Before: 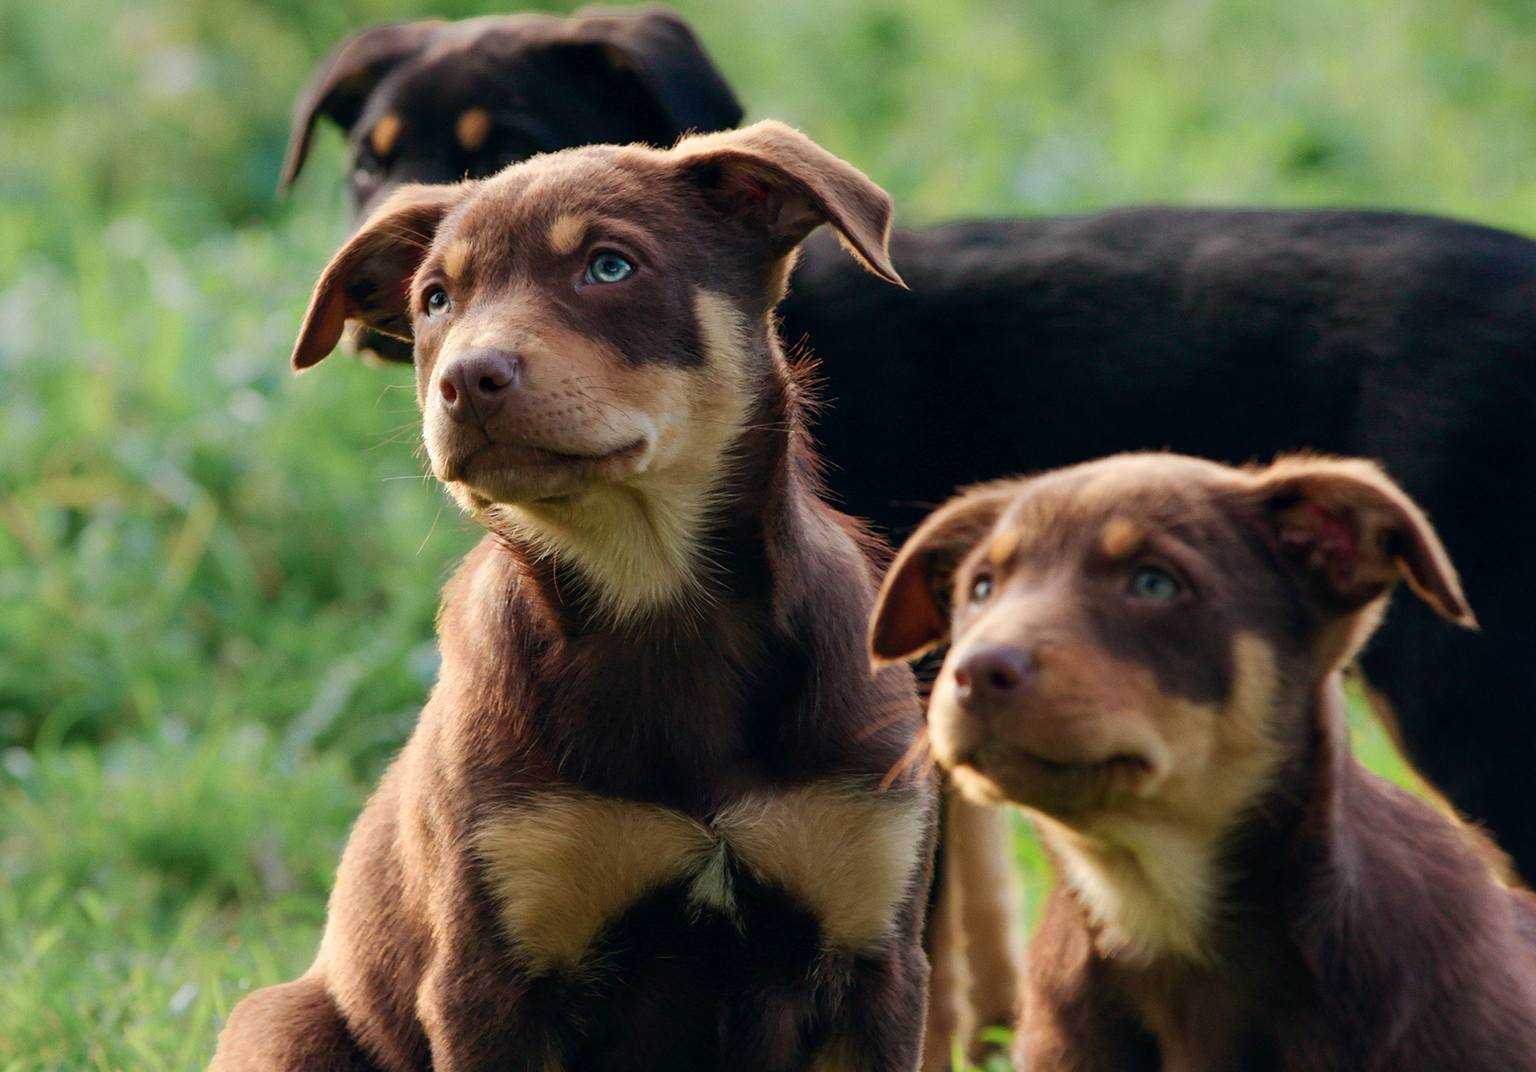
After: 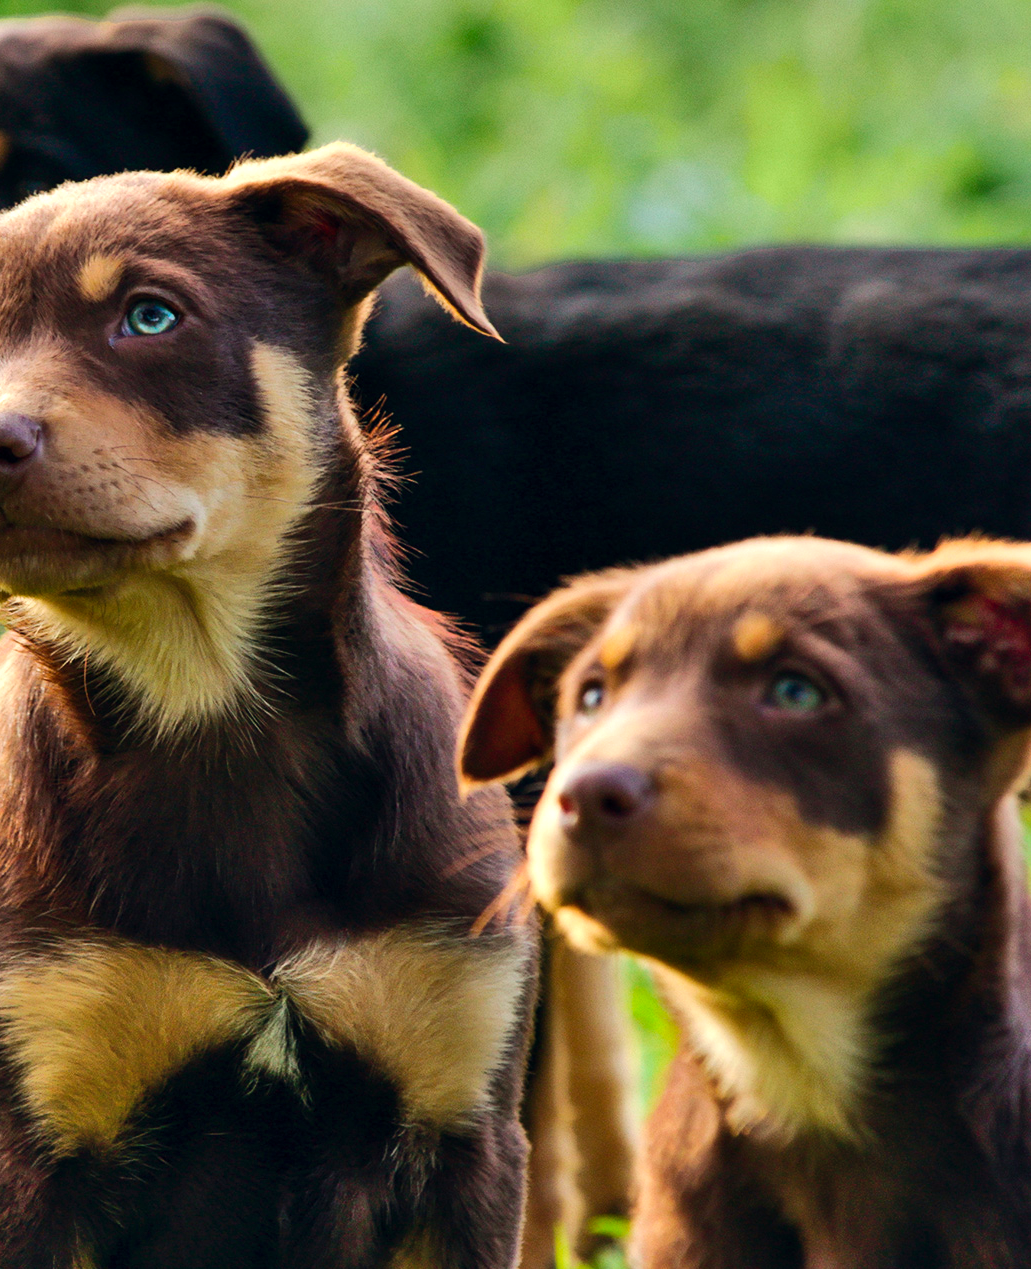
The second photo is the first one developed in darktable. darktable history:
crop: left 31.458%, top 0%, right 11.876%
shadows and highlights: shadows 60, soften with gaussian
color balance rgb: perceptual saturation grading › global saturation 20%, global vibrance 20%
tone equalizer: -8 EV -0.417 EV, -7 EV -0.389 EV, -6 EV -0.333 EV, -5 EV -0.222 EV, -3 EV 0.222 EV, -2 EV 0.333 EV, -1 EV 0.389 EV, +0 EV 0.417 EV, edges refinement/feathering 500, mask exposure compensation -1.57 EV, preserve details no
